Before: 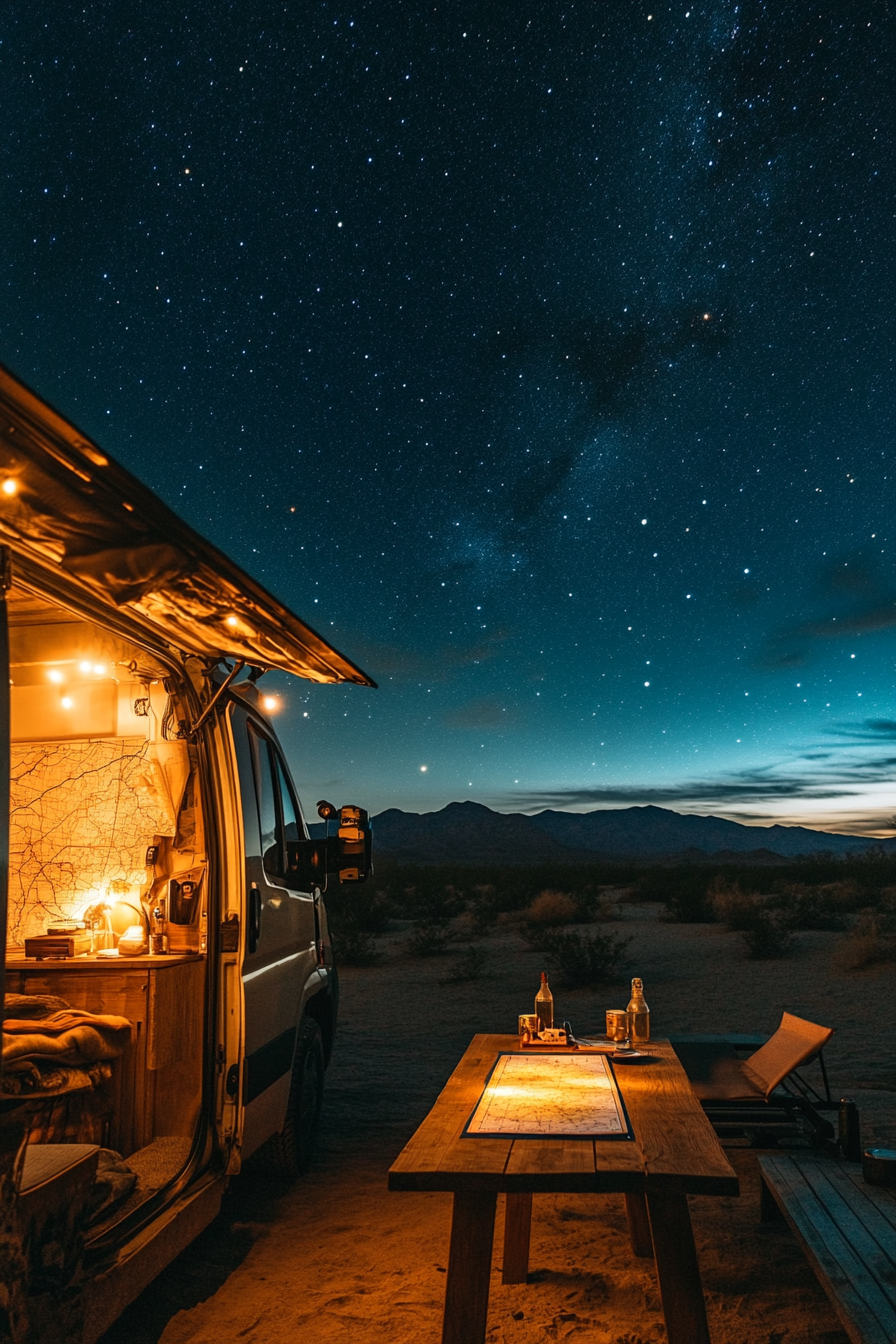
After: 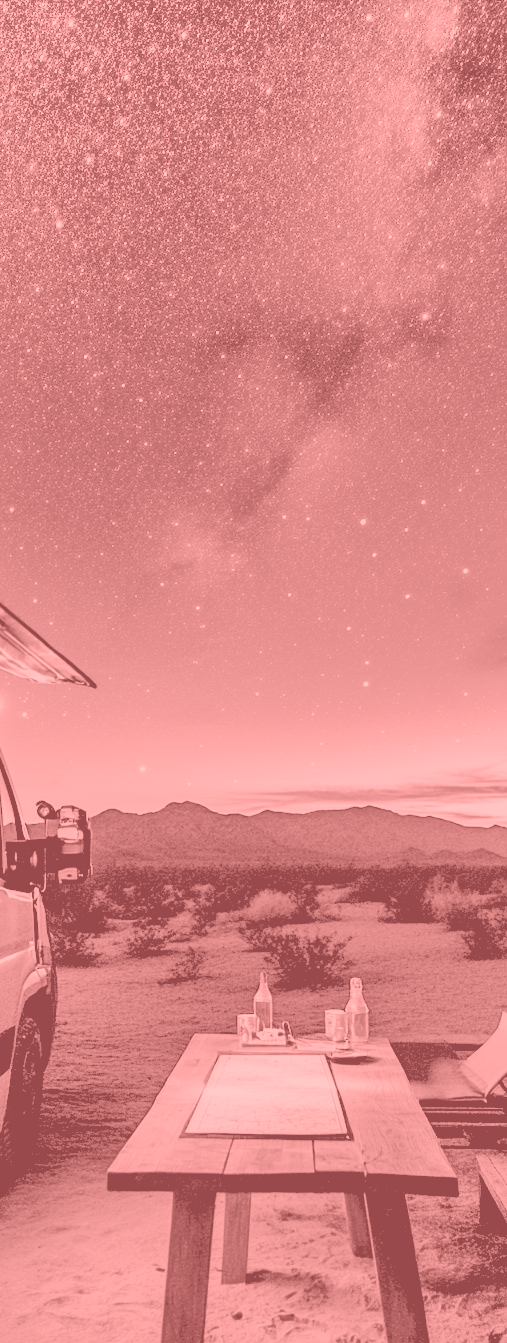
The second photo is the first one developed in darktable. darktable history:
crop: left 31.458%, top 0%, right 11.876%
shadows and highlights: radius 123.98, shadows 100, white point adjustment -3, highlights -100, highlights color adjustment 89.84%, soften with gaussian
contrast brightness saturation: brightness 1
white balance: emerald 1
colorize: saturation 51%, source mix 50.67%, lightness 50.67%
color balance rgb: perceptual saturation grading › global saturation 25%, global vibrance 20%
exposure: black level correction 0.007, compensate highlight preservation false
